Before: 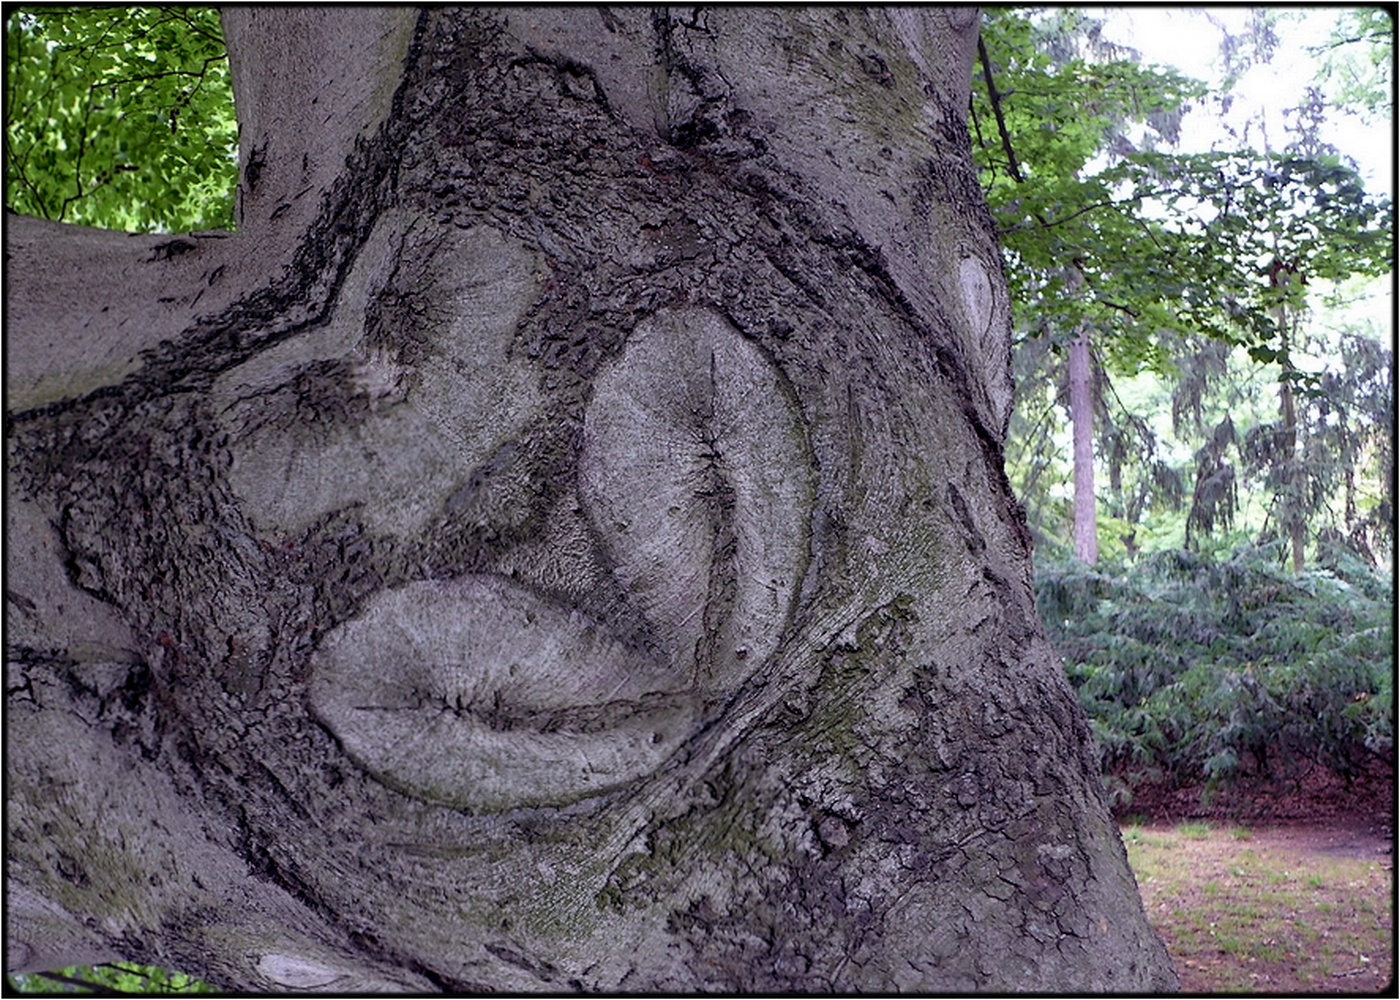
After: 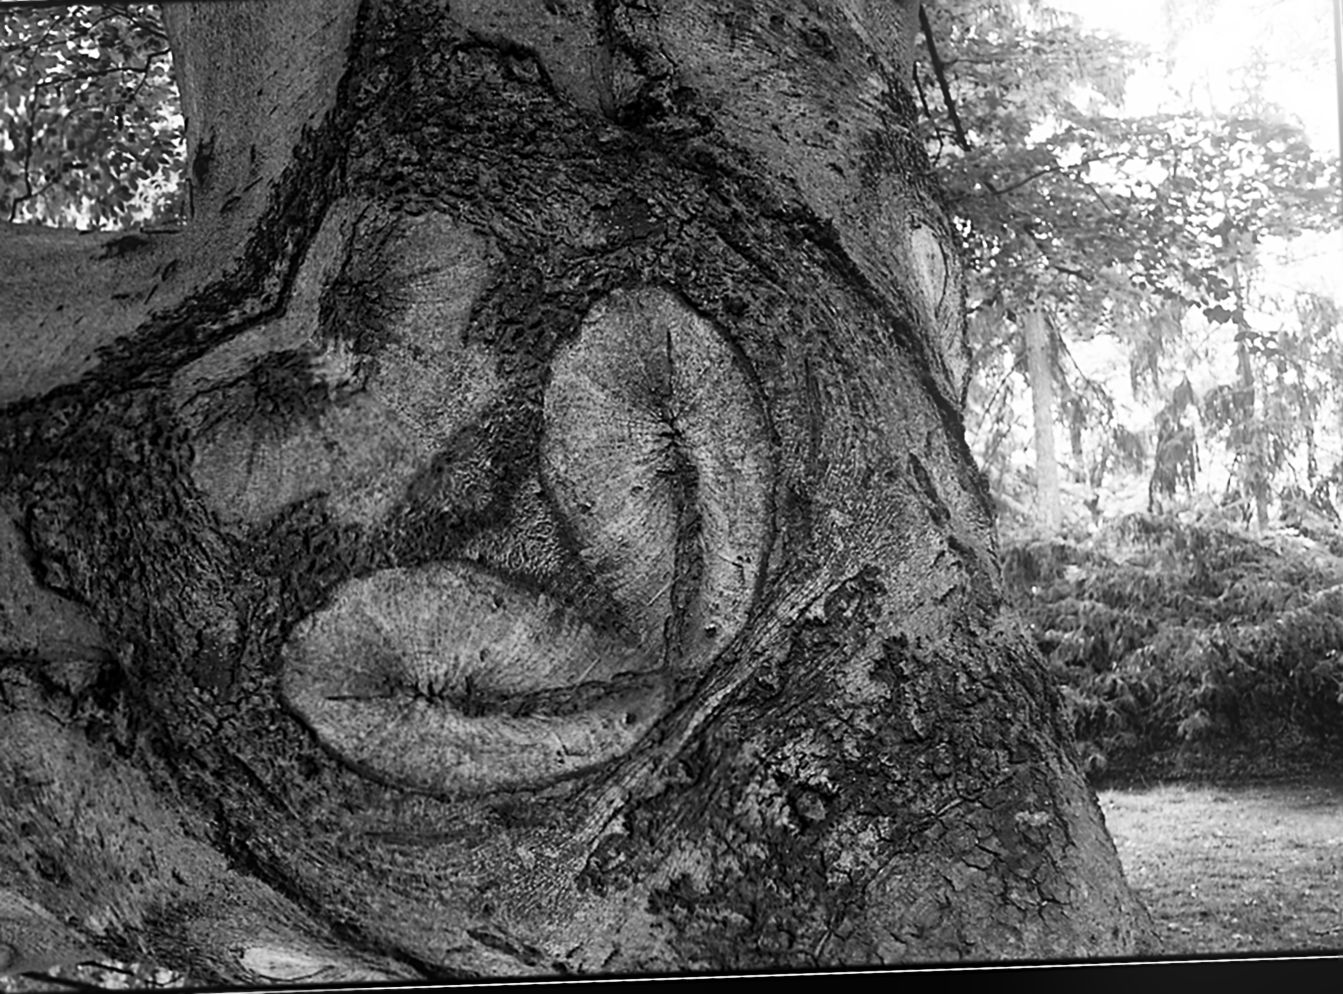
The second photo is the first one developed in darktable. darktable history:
crop and rotate: angle -1.96°, left 3.097%, top 4.154%, right 1.586%, bottom 0.529%
sharpen: on, module defaults
exposure: exposure -0.04 EV, compensate highlight preservation false
bloom: threshold 82.5%, strength 16.25%
lowpass: radius 0.76, contrast 1.56, saturation 0, unbound 0
rotate and perspective: rotation -4.2°, shear 0.006, automatic cropping off
